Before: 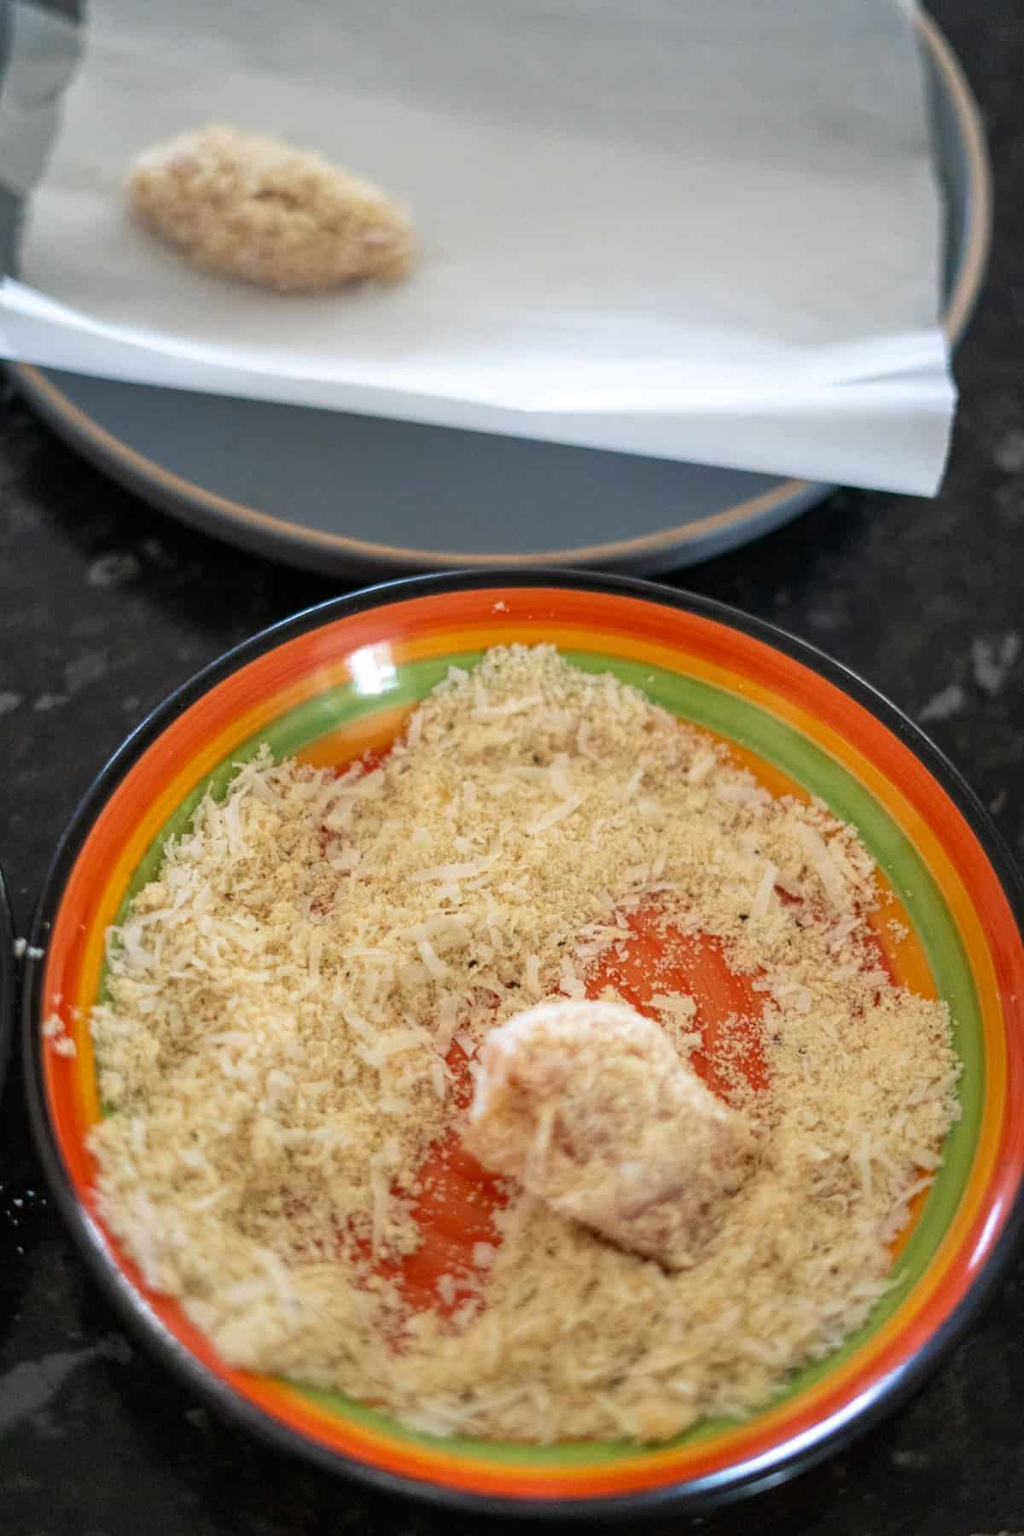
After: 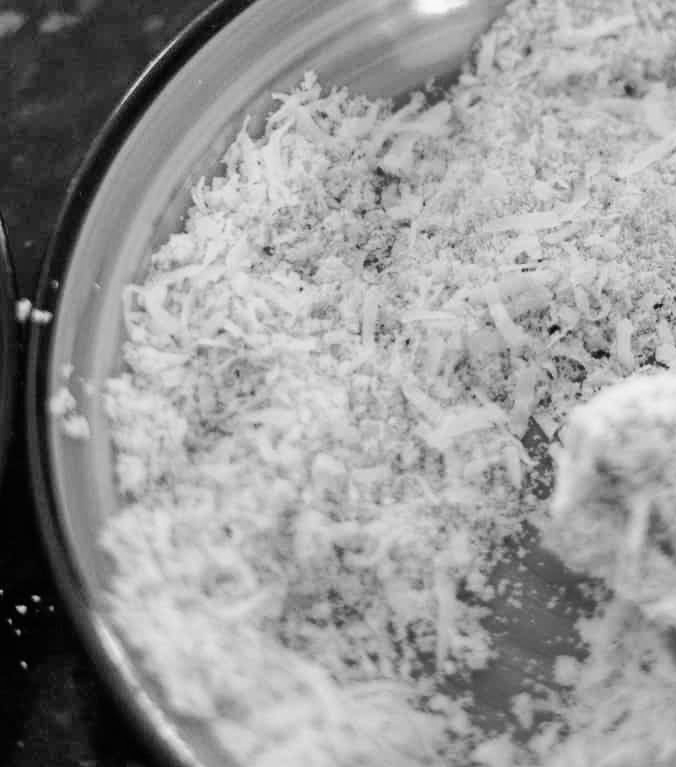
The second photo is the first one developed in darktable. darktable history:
monochrome: on, module defaults
crop: top 44.483%, right 43.593%, bottom 12.892%
shadows and highlights: shadows 43.71, white point adjustment -1.46, soften with gaussian
tone curve: curves: ch0 [(0, 0) (0.051, 0.027) (0.096, 0.071) (0.219, 0.248) (0.428, 0.52) (0.596, 0.713) (0.727, 0.823) (0.859, 0.924) (1, 1)]; ch1 [(0, 0) (0.1, 0.038) (0.318, 0.221) (0.413, 0.325) (0.454, 0.41) (0.493, 0.478) (0.503, 0.501) (0.516, 0.515) (0.548, 0.575) (0.561, 0.596) (0.594, 0.647) (0.666, 0.701) (1, 1)]; ch2 [(0, 0) (0.453, 0.44) (0.479, 0.476) (0.504, 0.5) (0.52, 0.526) (0.557, 0.585) (0.583, 0.608) (0.824, 0.815) (1, 1)], color space Lab, independent channels, preserve colors none
